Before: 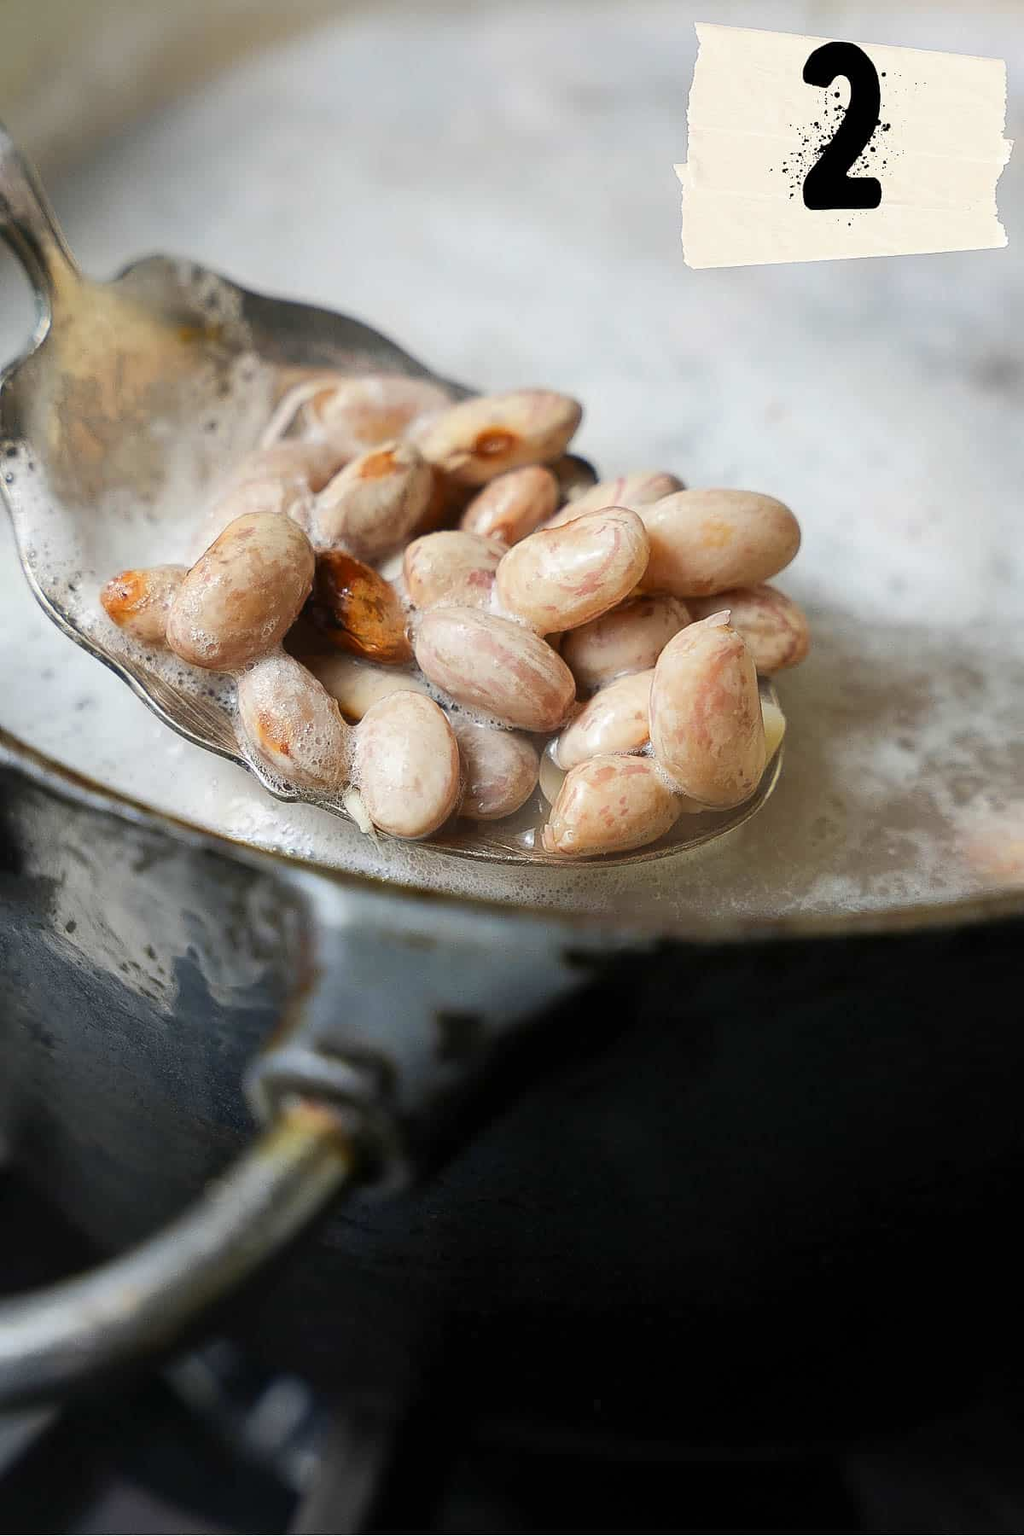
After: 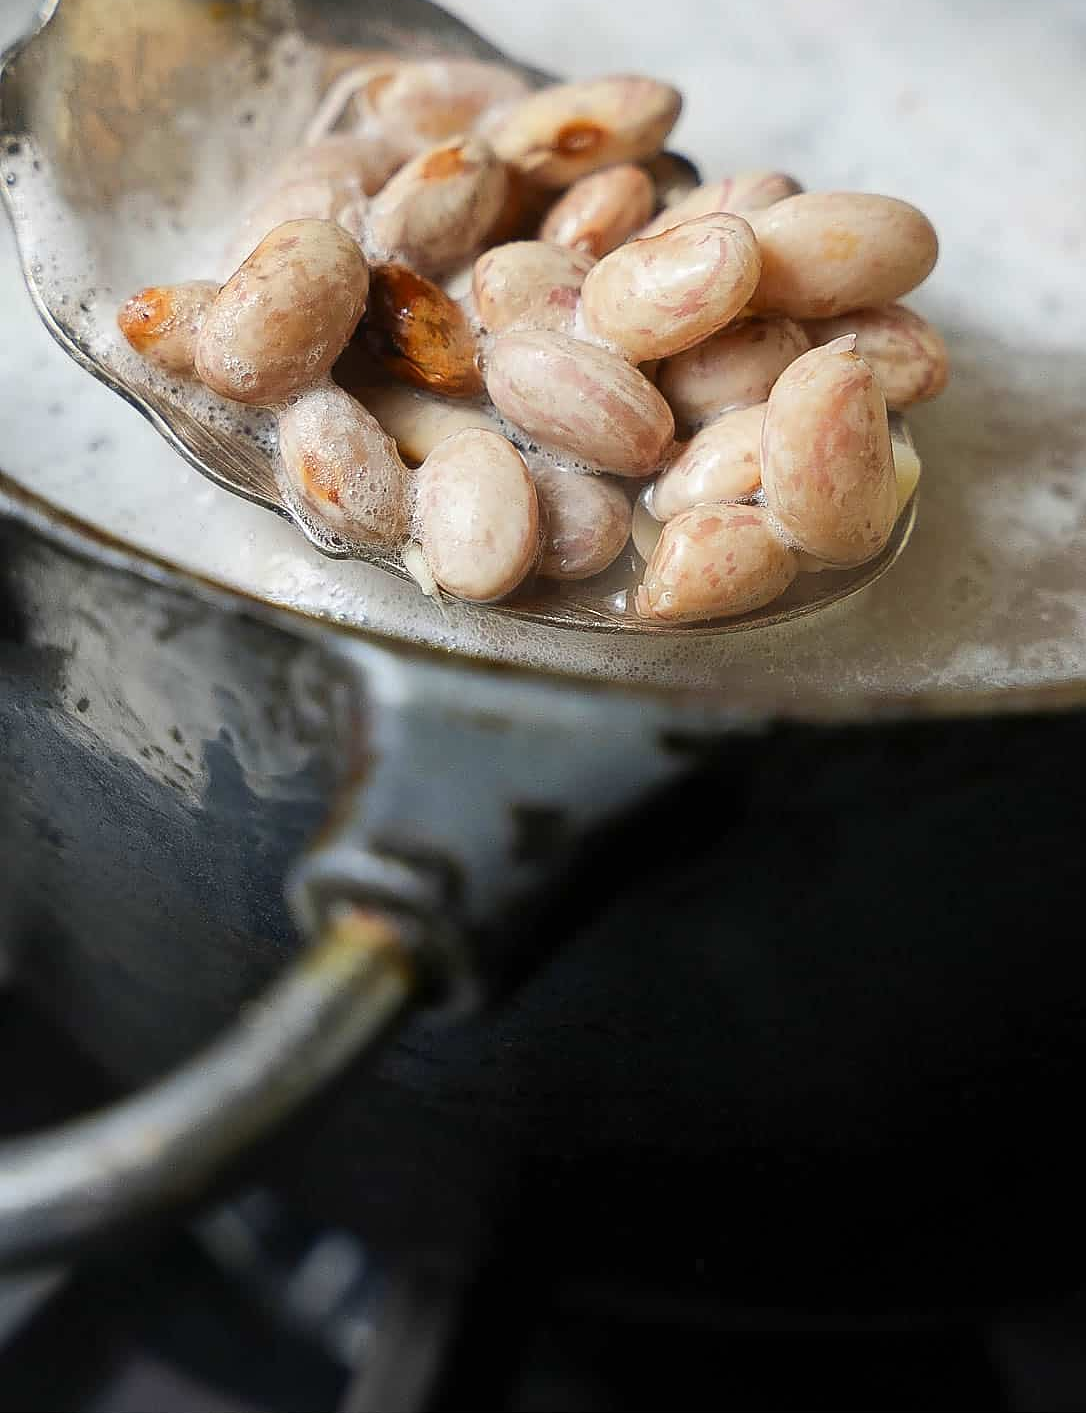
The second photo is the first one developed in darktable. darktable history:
sharpen: radius 1.018
crop: top 21.217%, right 9.432%, bottom 0.233%
